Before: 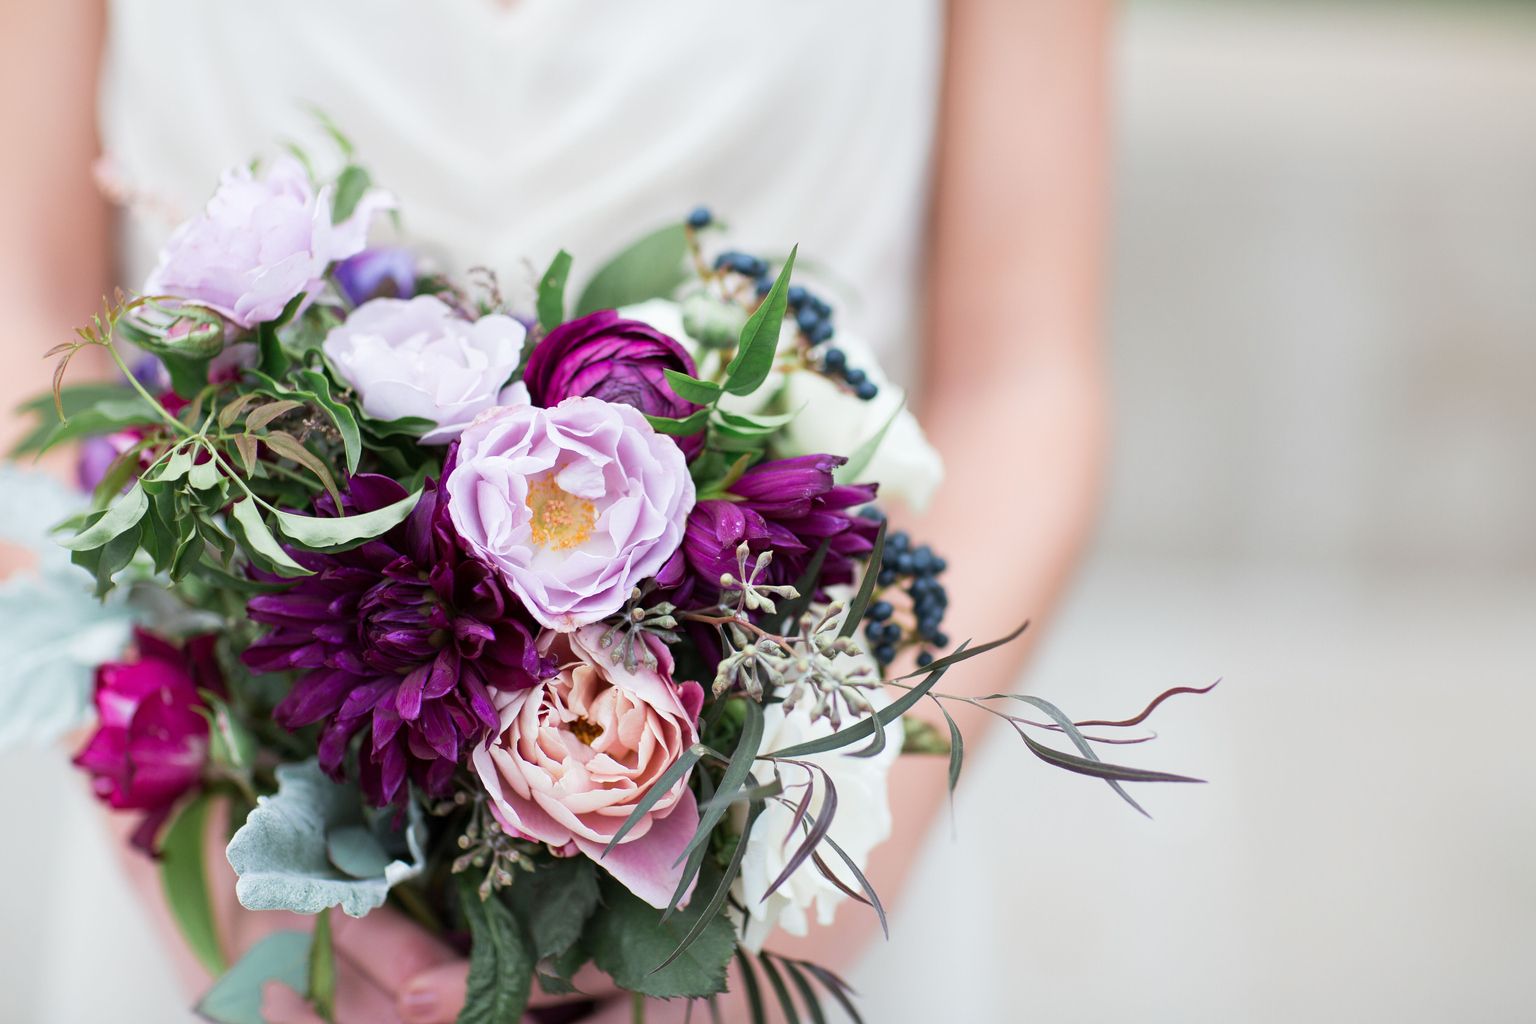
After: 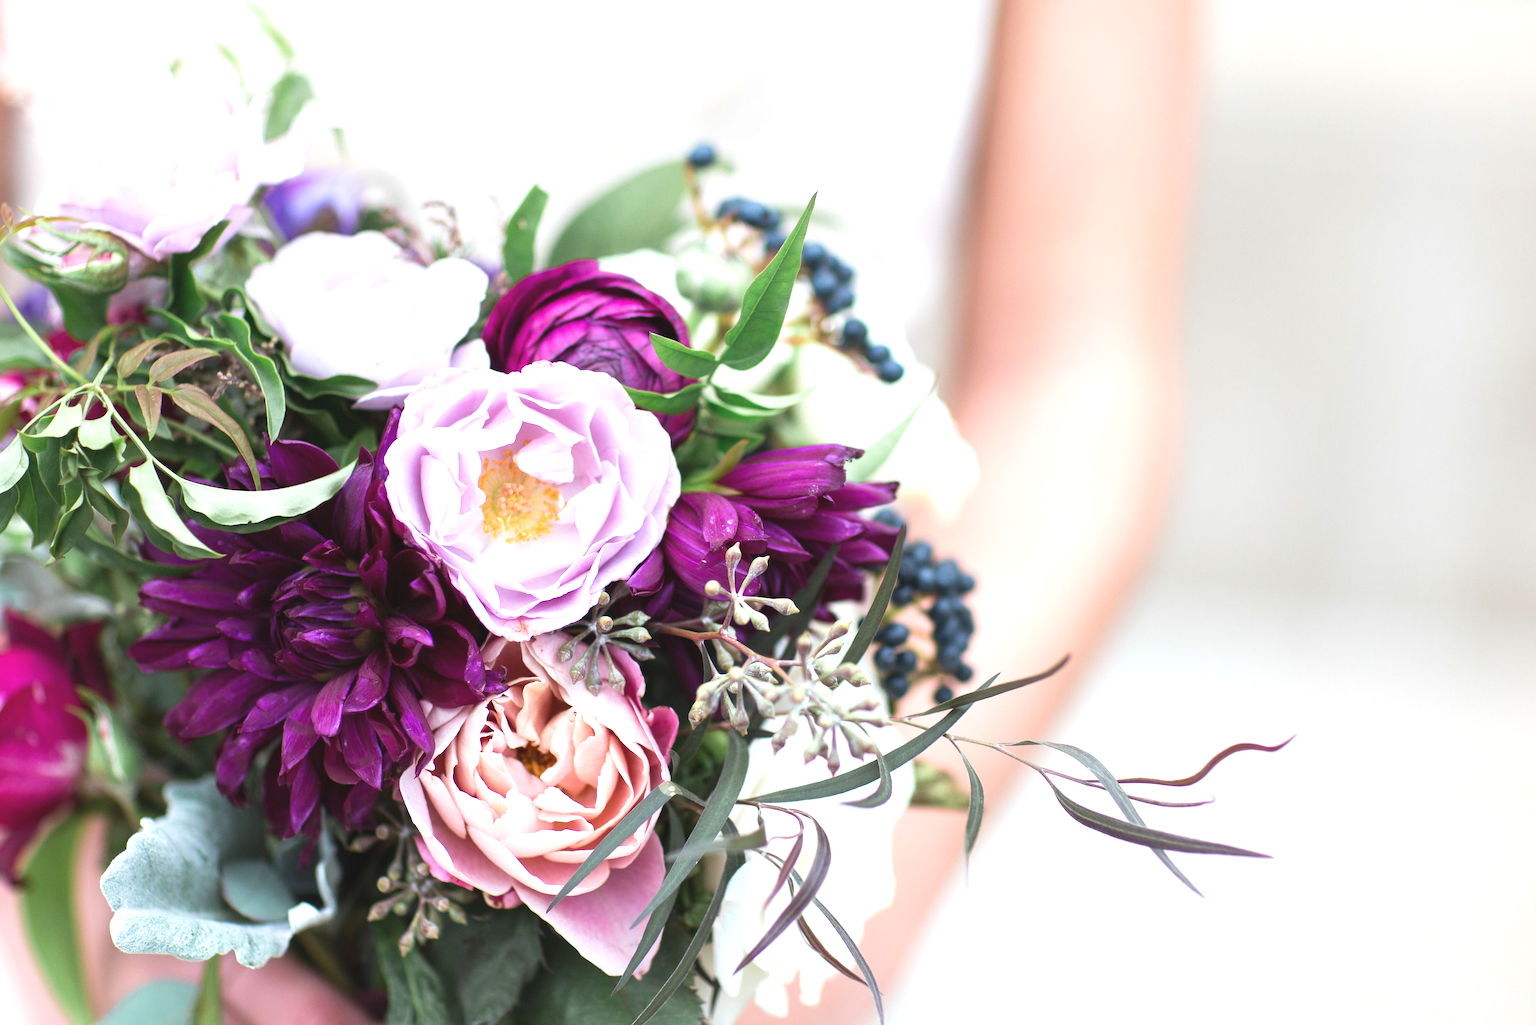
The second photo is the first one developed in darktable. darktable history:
exposure: black level correction -0.005, exposure 0.62 EV, compensate highlight preservation false
crop and rotate: angle -2.87°, left 5.117%, top 5.189%, right 4.79%, bottom 4.593%
